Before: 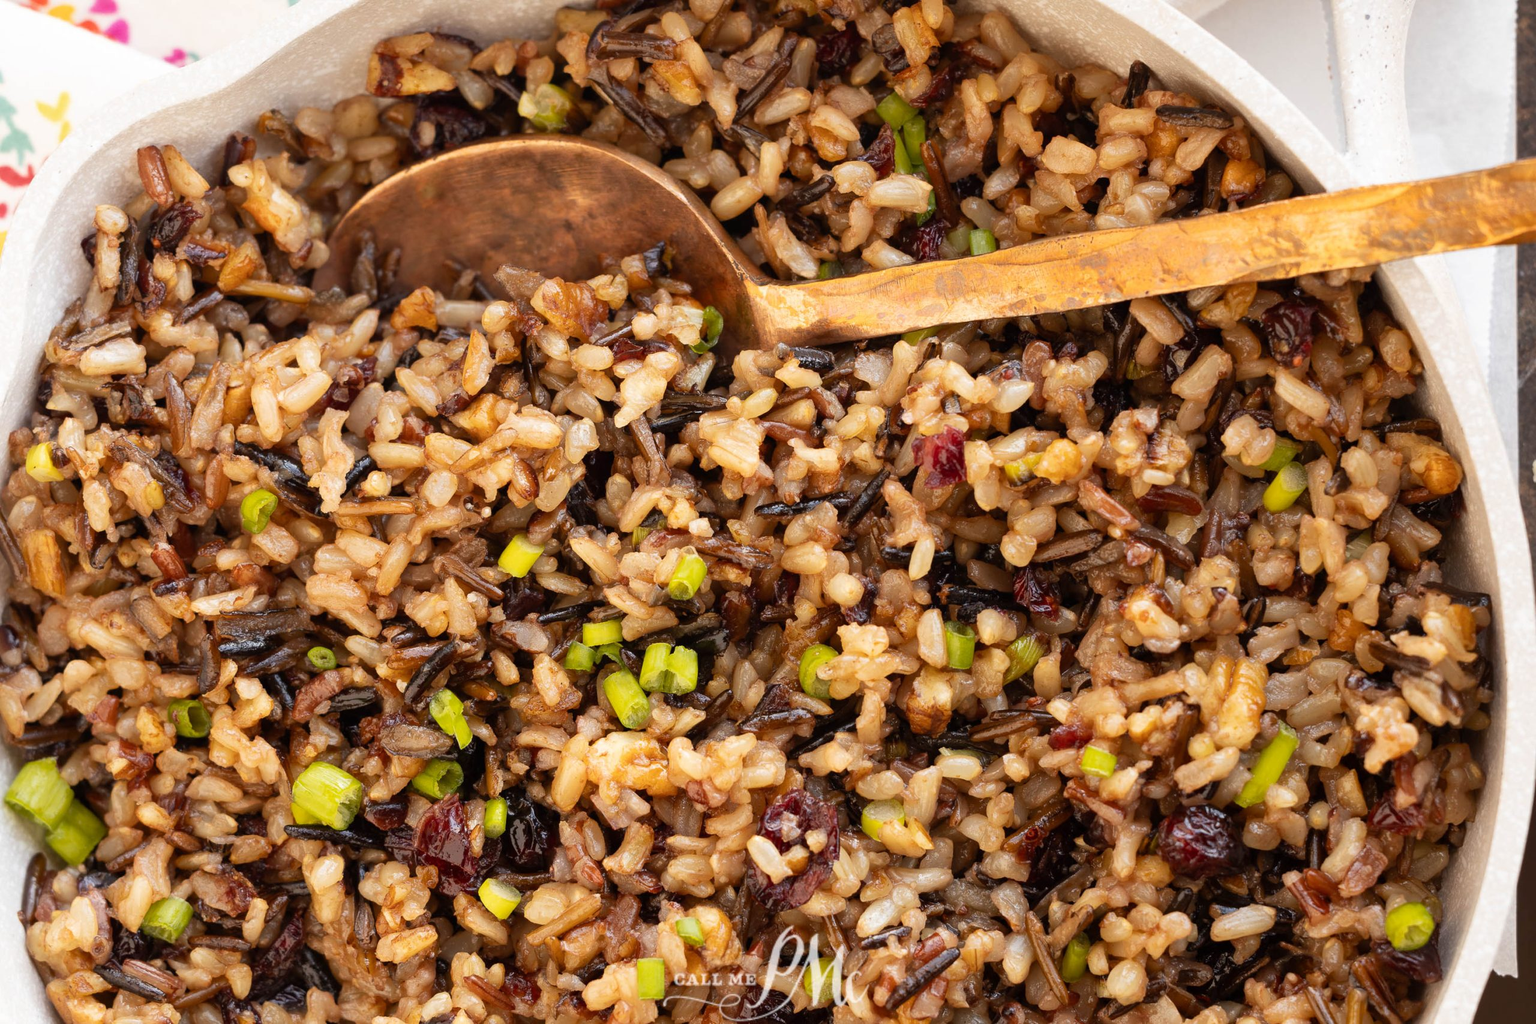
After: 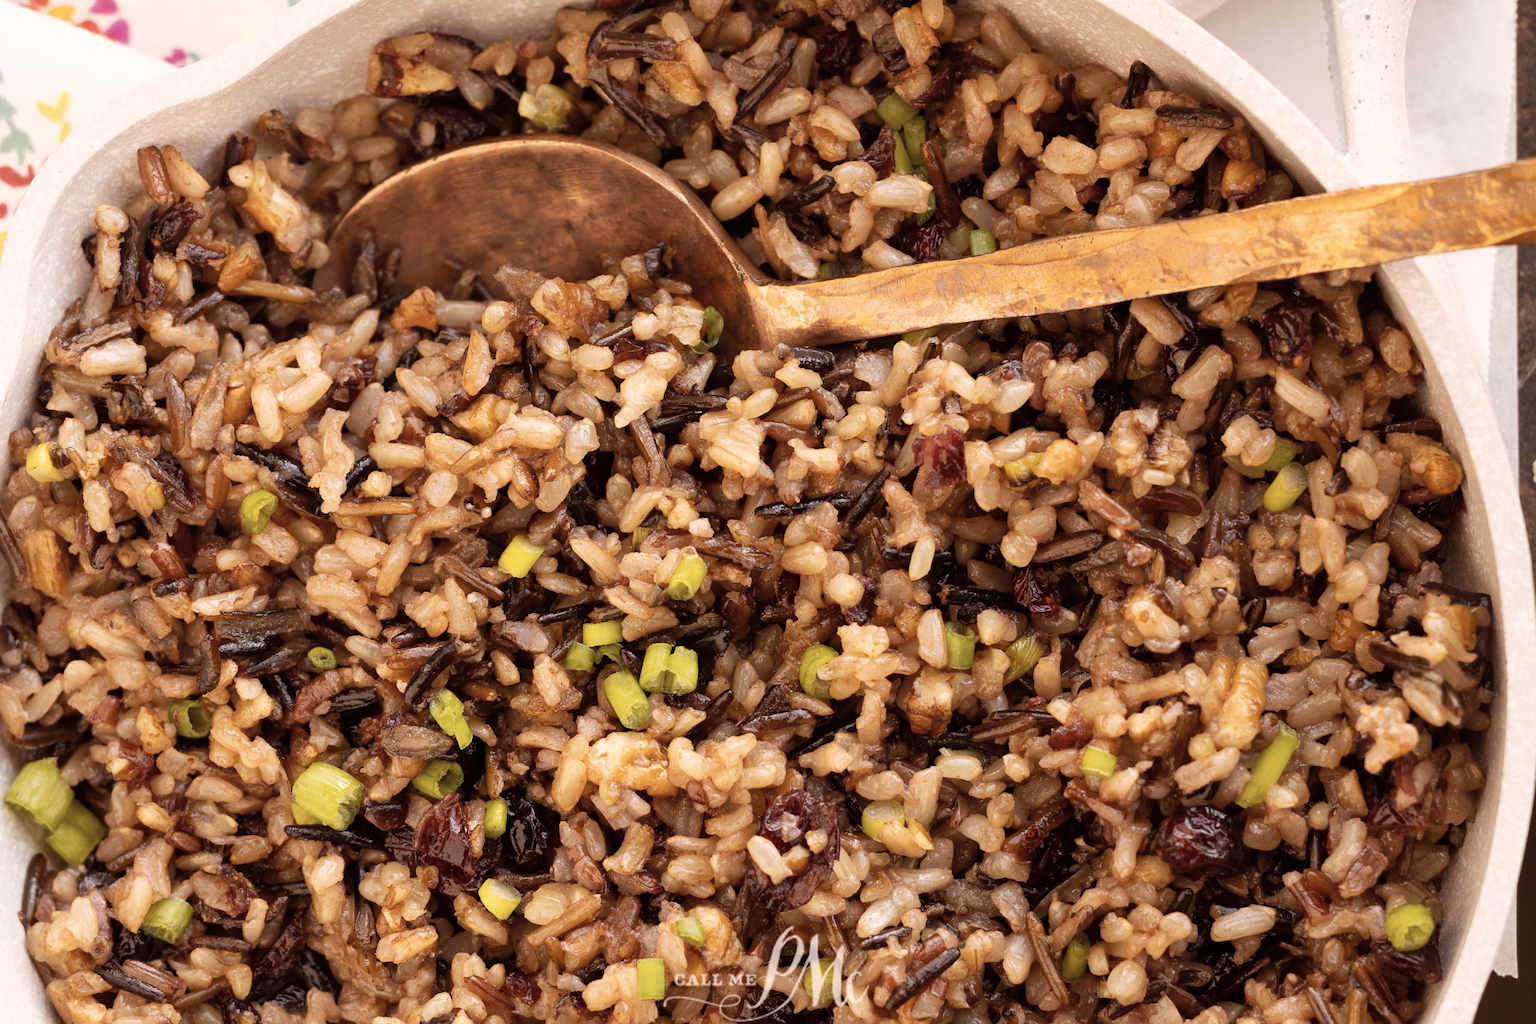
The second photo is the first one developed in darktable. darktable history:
color correction: highlights a* 5.59, highlights b* 5.24, saturation 0.68
rgb levels: mode RGB, independent channels, levels [[0, 0.5, 1], [0, 0.521, 1], [0, 0.536, 1]]
